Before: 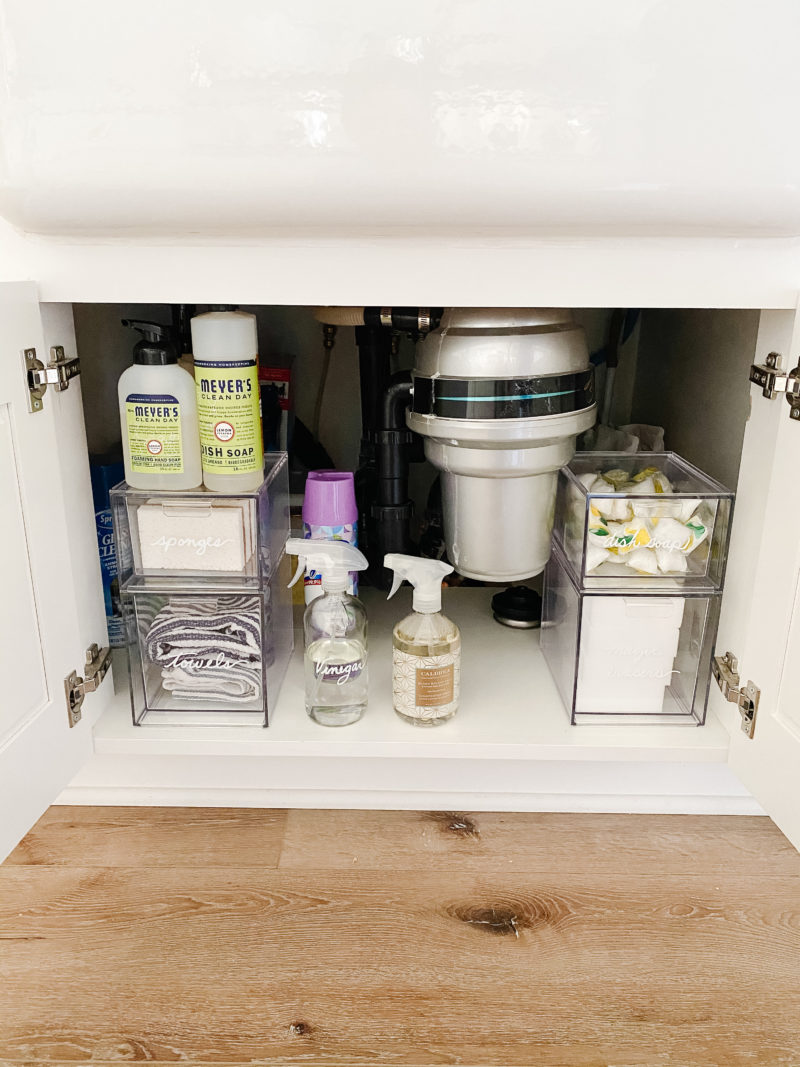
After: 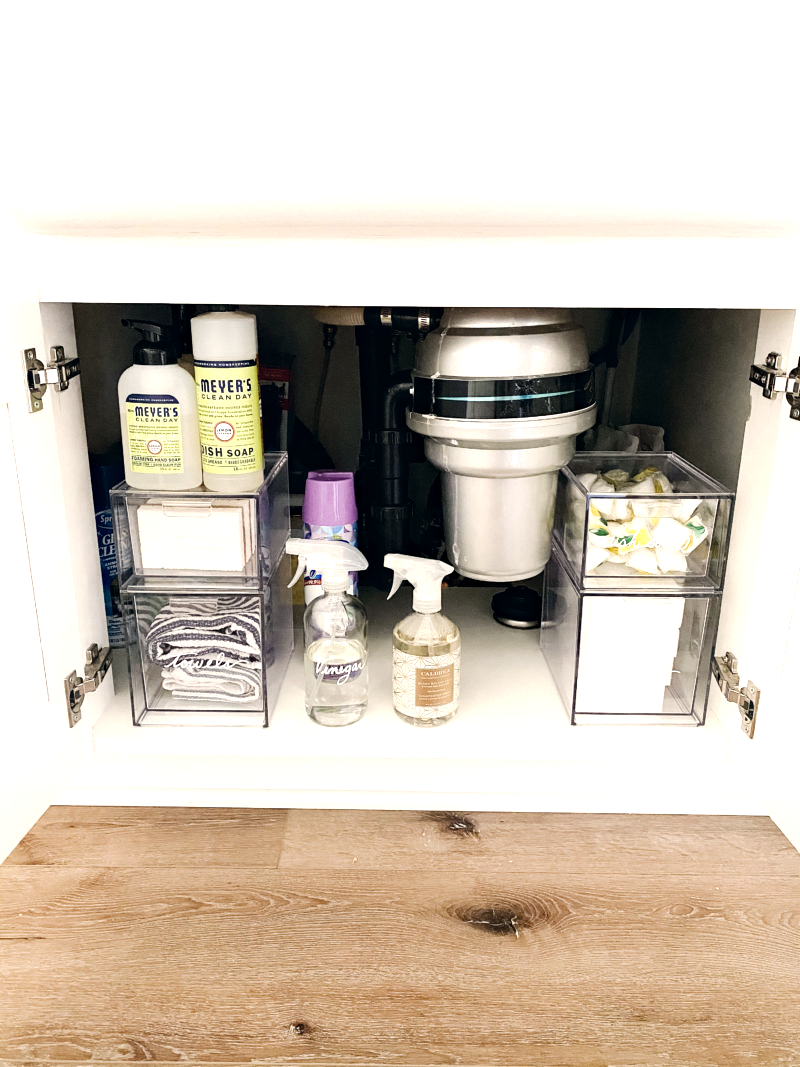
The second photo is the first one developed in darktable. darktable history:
haze removal: compatibility mode true, adaptive false
tone equalizer: -8 EV -0.781 EV, -7 EV -0.736 EV, -6 EV -0.616 EV, -5 EV -0.393 EV, -3 EV 0.378 EV, -2 EV 0.6 EV, -1 EV 0.697 EV, +0 EV 0.748 EV, smoothing diameter 2.01%, edges refinement/feathering 19.53, mask exposure compensation -1.57 EV, filter diffusion 5
color correction: highlights a* 2.87, highlights b* 5, shadows a* -2.52, shadows b* -4.9, saturation 0.773
